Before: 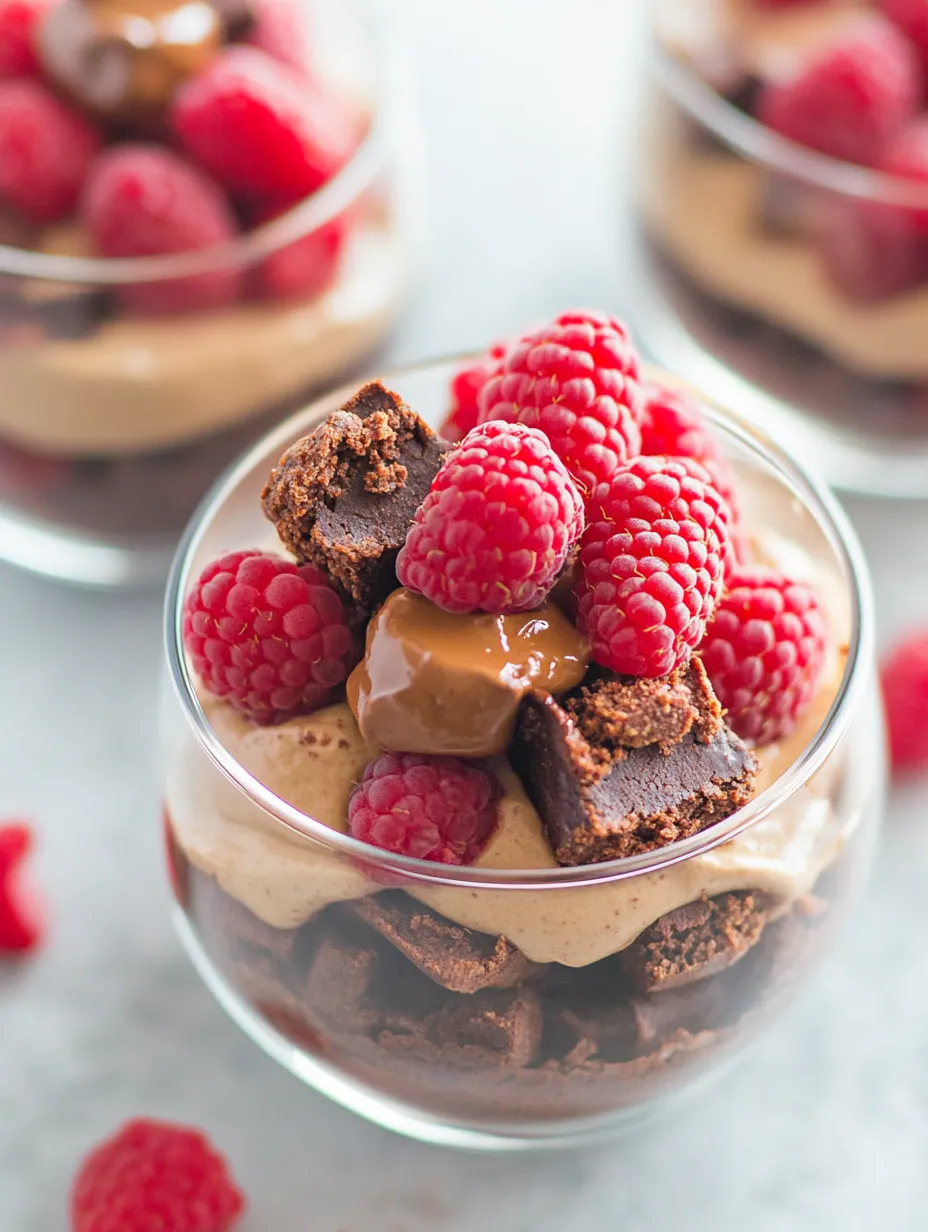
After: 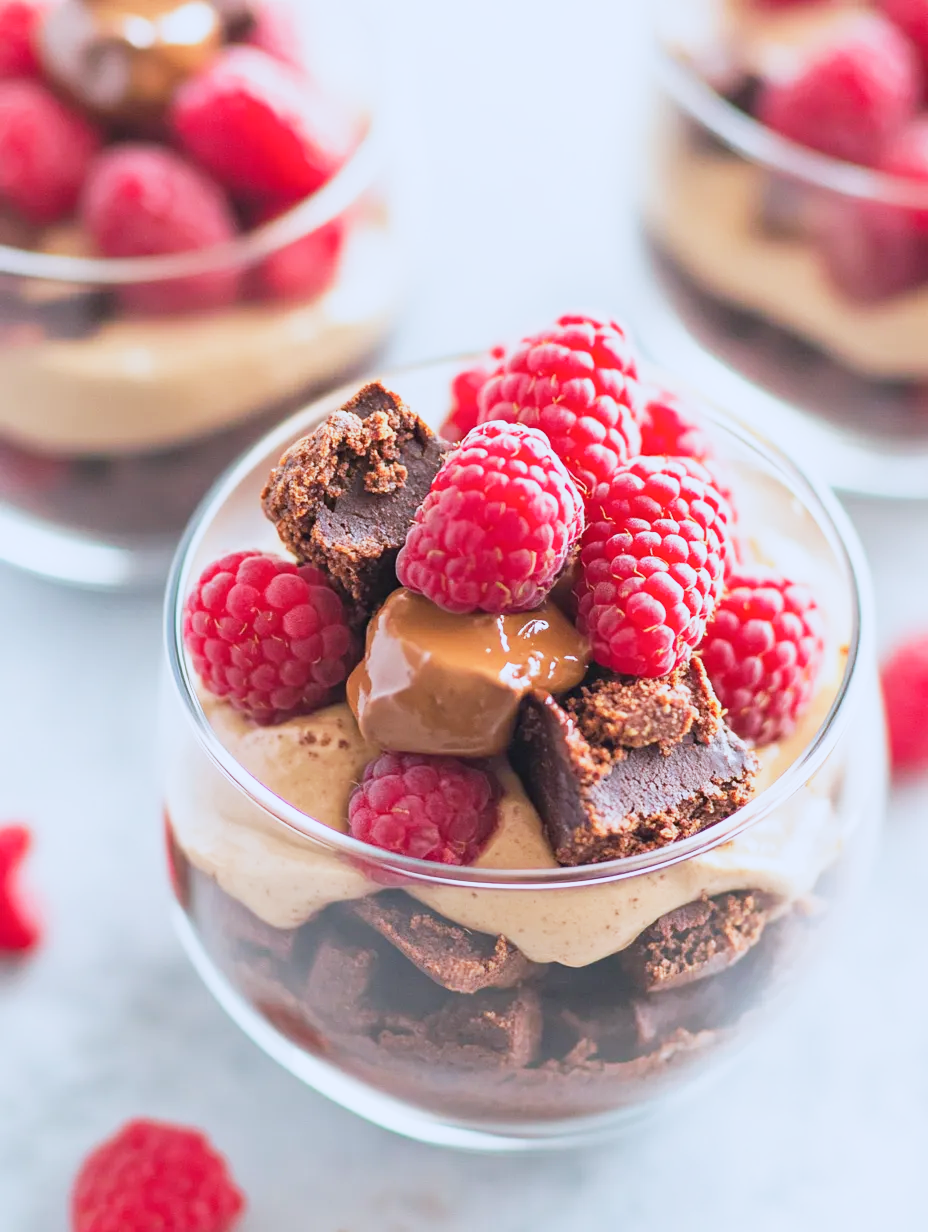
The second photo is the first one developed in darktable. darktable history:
color correction: highlights a* -0.772, highlights b* -8.92
base curve: curves: ch0 [(0, 0) (0.088, 0.125) (0.176, 0.251) (0.354, 0.501) (0.613, 0.749) (1, 0.877)], preserve colors none
